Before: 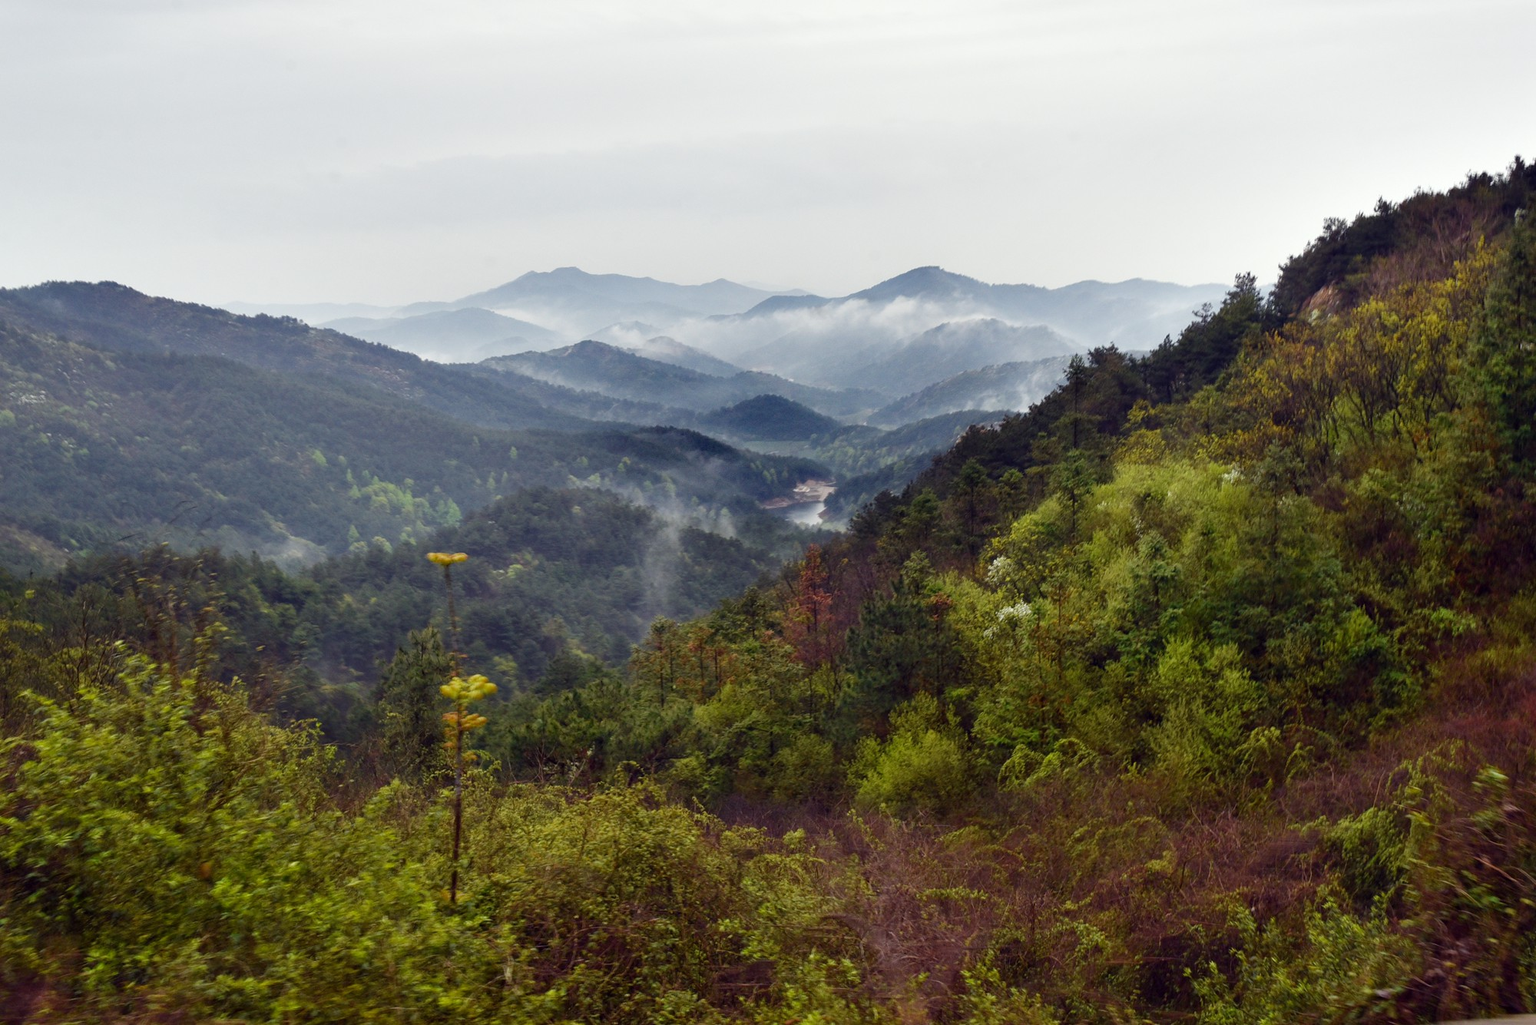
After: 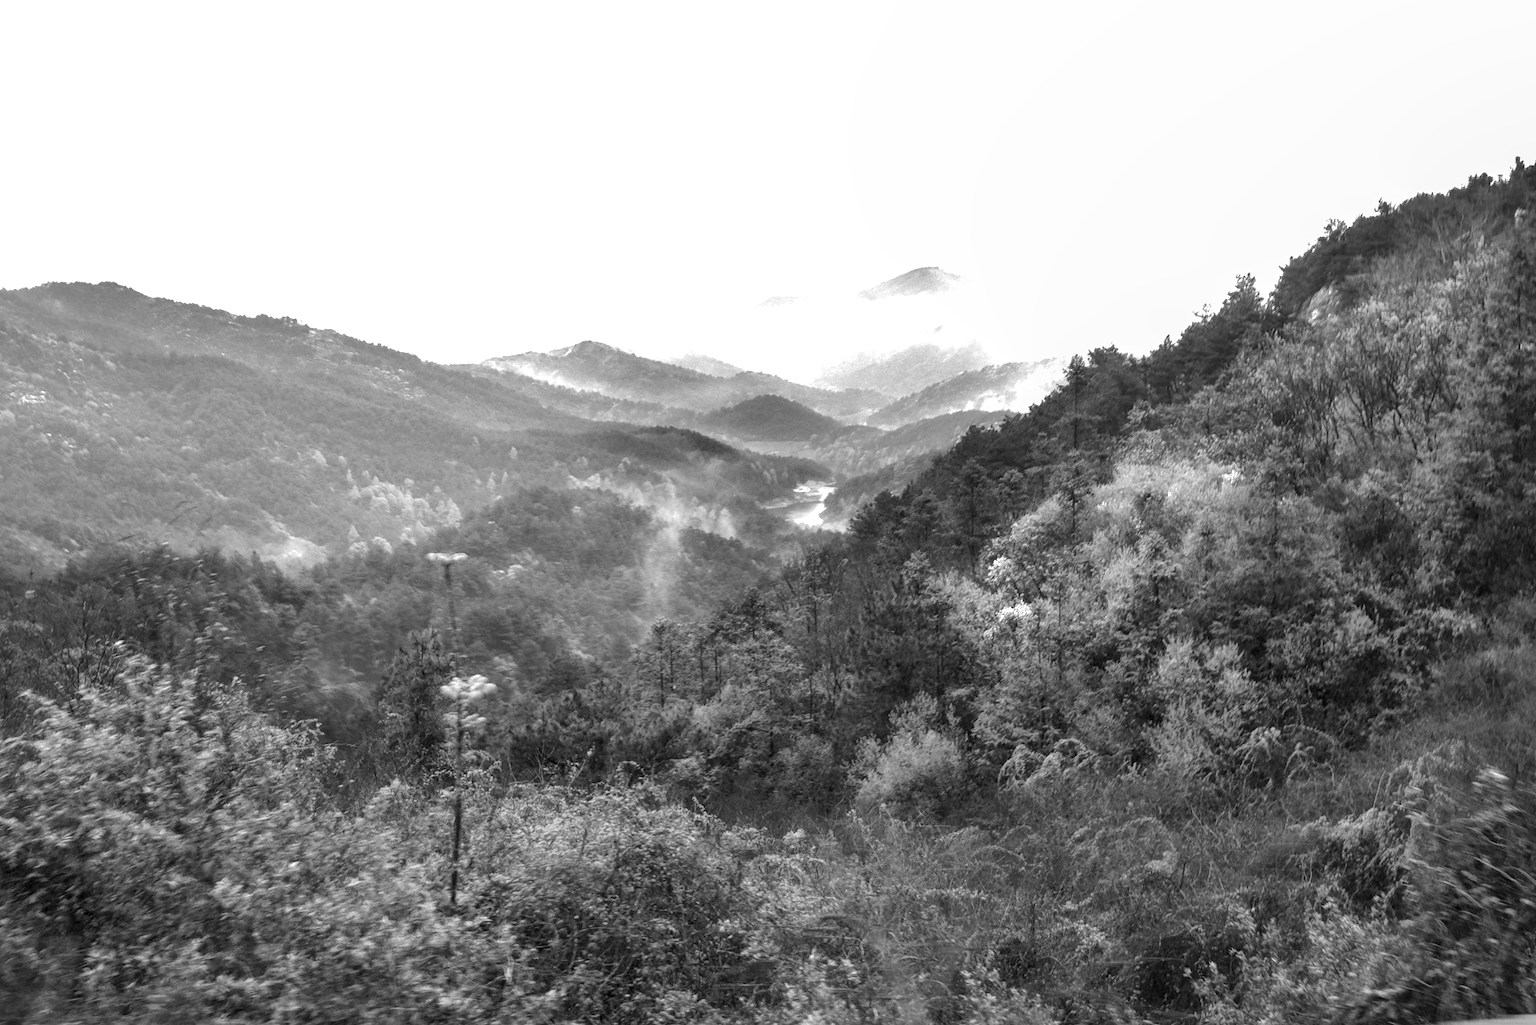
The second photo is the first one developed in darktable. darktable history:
tone equalizer: -8 EV -0.434 EV, -7 EV -0.354 EV, -6 EV -0.369 EV, -5 EV -0.223 EV, -3 EV 0.226 EV, -2 EV 0.329 EV, -1 EV 0.391 EV, +0 EV 0.438 EV, smoothing diameter 2.12%, edges refinement/feathering 22.46, mask exposure compensation -1.57 EV, filter diffusion 5
contrast equalizer: y [[0.5, 0.542, 0.583, 0.625, 0.667, 0.708], [0.5 ×6], [0.5 ×6], [0, 0.033, 0.067, 0.1, 0.133, 0.167], [0, 0.05, 0.1, 0.15, 0.2, 0.25]], mix -0.184
color balance rgb: perceptual saturation grading › global saturation 40.589%, perceptual saturation grading › highlights -25.793%, perceptual saturation grading › mid-tones 35.511%, perceptual saturation grading › shadows 35.645%, global vibrance 14.241%
color zones: curves: ch0 [(0, 0.466) (0.128, 0.466) (0.25, 0.5) (0.375, 0.456) (0.5, 0.5) (0.625, 0.5) (0.737, 0.652) (0.875, 0.5)]; ch1 [(0, 0.603) (0.125, 0.618) (0.261, 0.348) (0.372, 0.353) (0.497, 0.363) (0.611, 0.45) (0.731, 0.427) (0.875, 0.518) (0.998, 0.652)]; ch2 [(0, 0.559) (0.125, 0.451) (0.253, 0.564) (0.37, 0.578) (0.5, 0.466) (0.625, 0.471) (0.731, 0.471) (0.88, 0.485)]
color calibration: output gray [0.22, 0.42, 0.37, 0], x 0.335, y 0.349, temperature 5468.32 K, saturation algorithm version 1 (2020)
shadows and highlights: on, module defaults
exposure: black level correction 0, exposure 0.499 EV, compensate exposure bias true, compensate highlight preservation false
local contrast: on, module defaults
